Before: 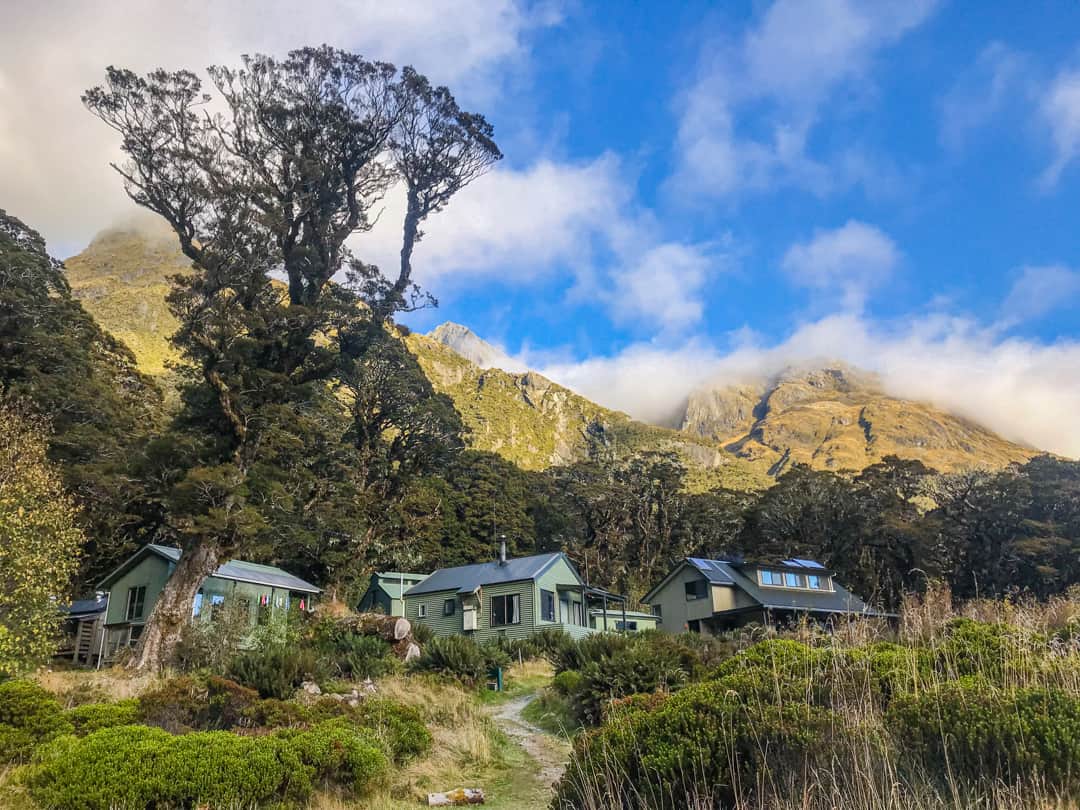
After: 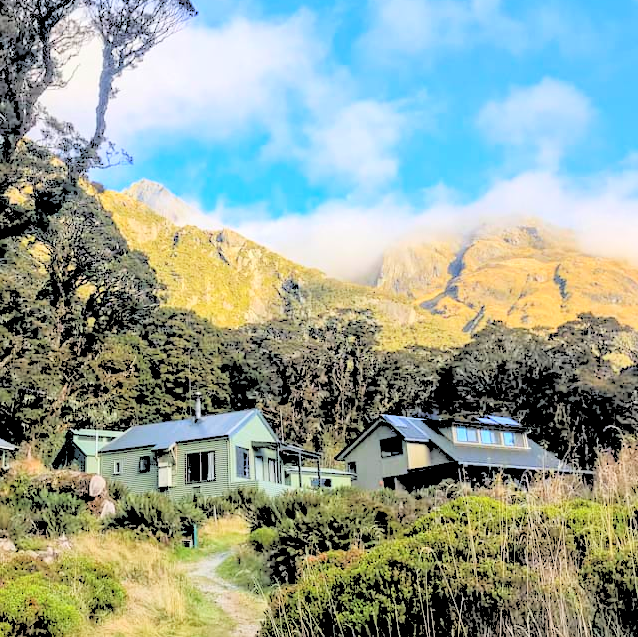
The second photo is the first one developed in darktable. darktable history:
crop and rotate: left 28.256%, top 17.734%, right 12.656%, bottom 3.573%
contrast brightness saturation: contrast 0.1, brightness 0.3, saturation 0.14
rgb levels: levels [[0.027, 0.429, 0.996], [0, 0.5, 1], [0, 0.5, 1]]
